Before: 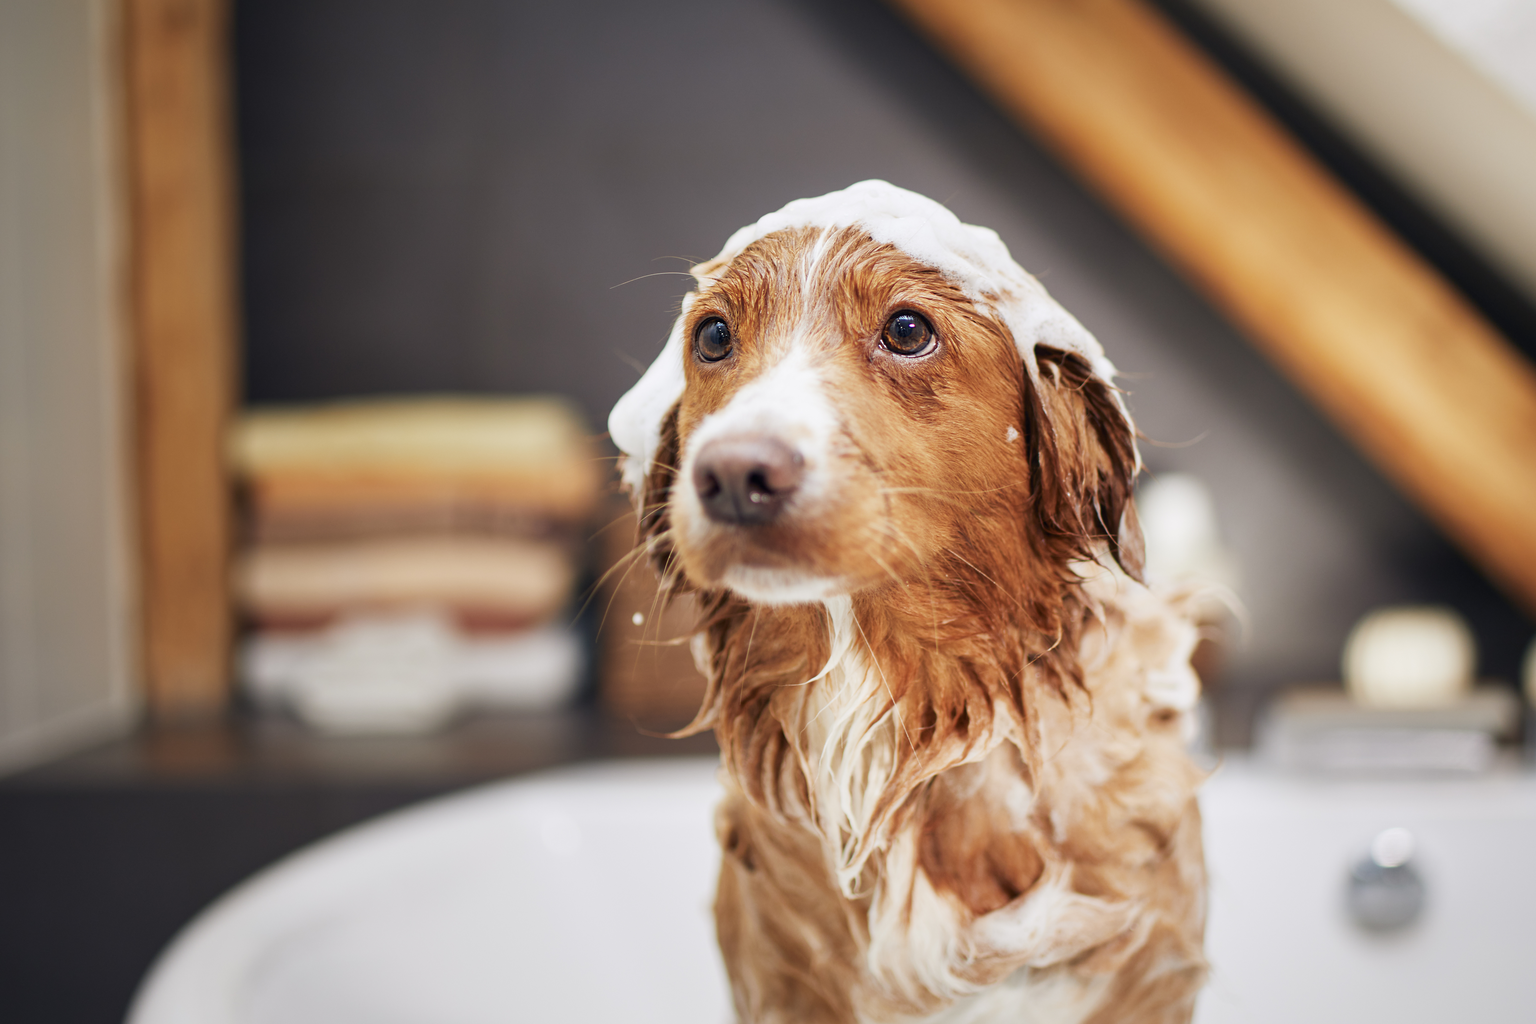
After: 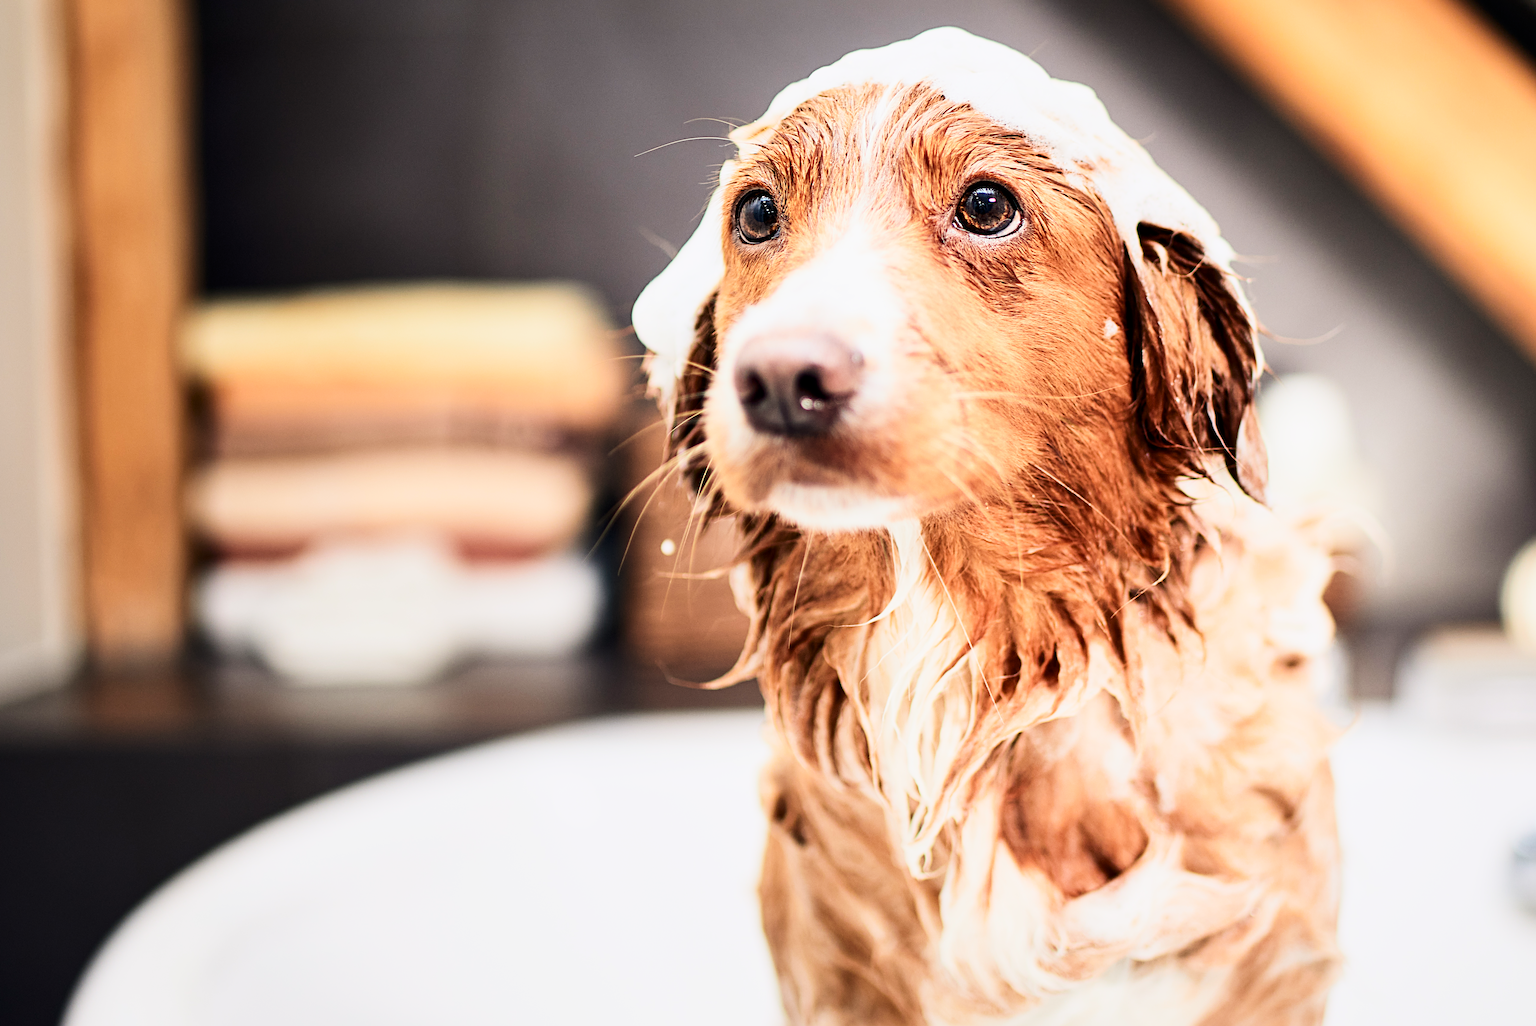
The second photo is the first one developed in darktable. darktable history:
crop and rotate: left 4.828%, top 15.331%, right 10.687%
exposure: black level correction 0, exposure 0.7 EV, compensate highlight preservation false
sharpen: radius 4.921
filmic rgb: black relative exposure -5.14 EV, white relative exposure 3.97 EV, hardness 2.89, contrast 1.096, highlights saturation mix -19.73%, iterations of high-quality reconstruction 0
contrast brightness saturation: contrast 0.3
